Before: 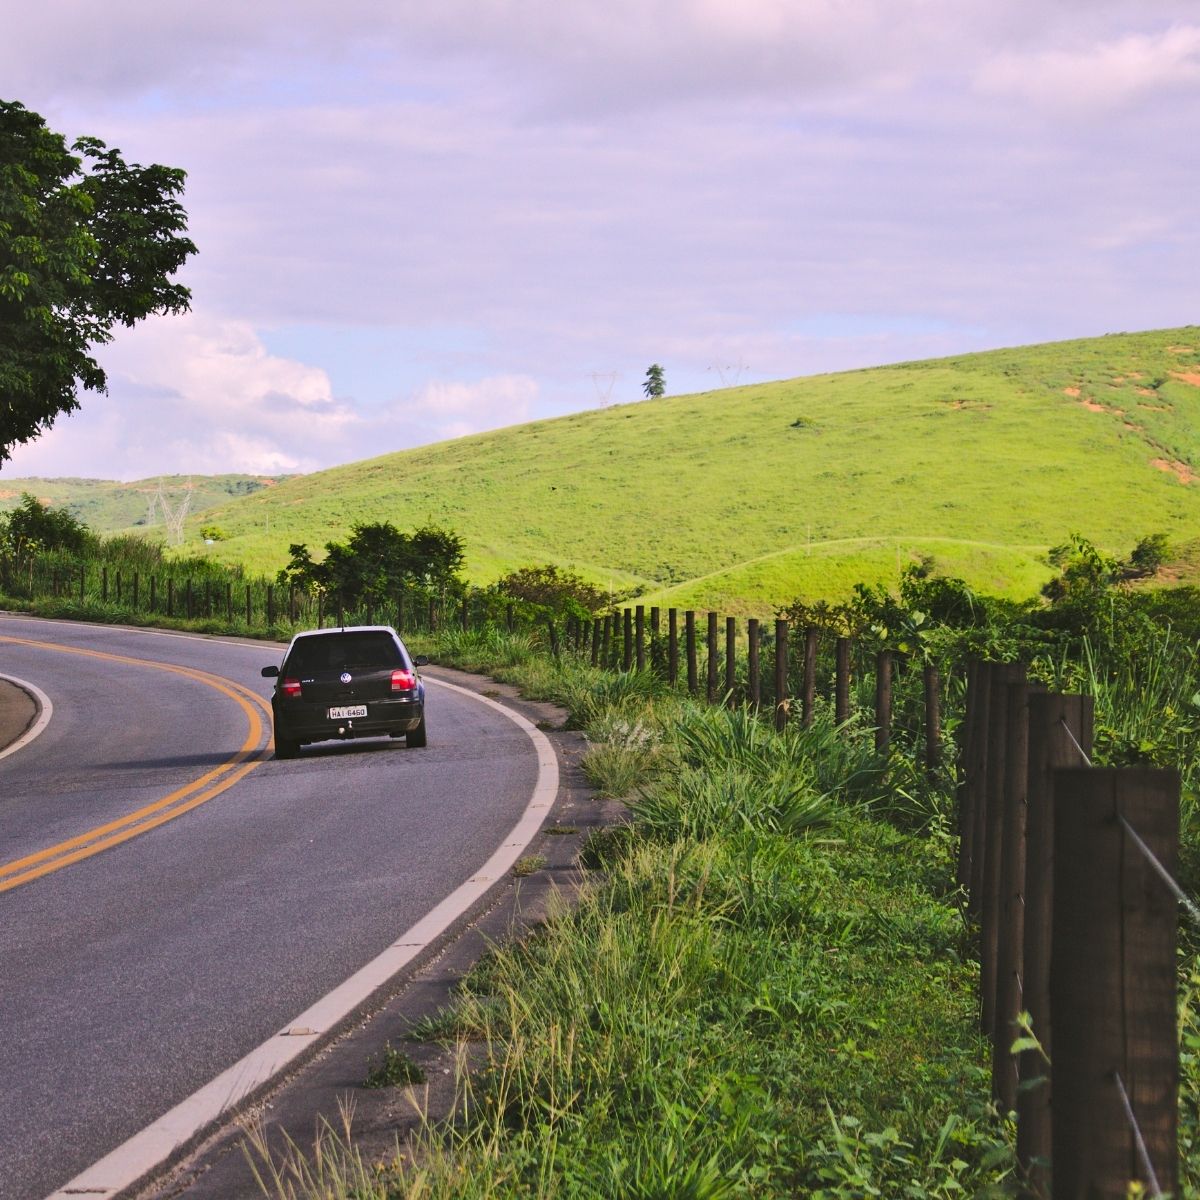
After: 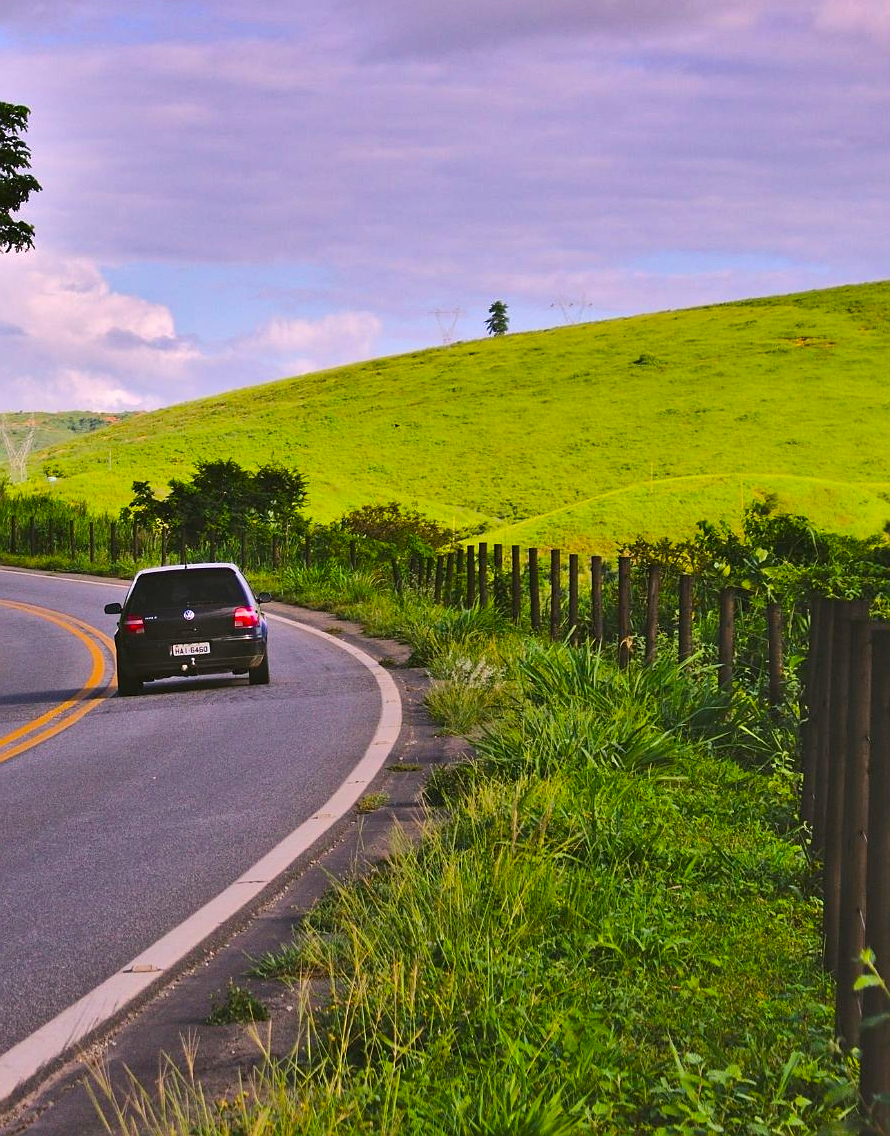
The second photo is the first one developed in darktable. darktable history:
color balance rgb: linear chroma grading › global chroma 10%, perceptual saturation grading › global saturation 30%, global vibrance 10%
crop and rotate: left 13.15%, top 5.251%, right 12.609%
sharpen: radius 1
shadows and highlights: shadows 30.63, highlights -63.22, shadows color adjustment 98%, highlights color adjustment 58.61%, soften with gaussian
